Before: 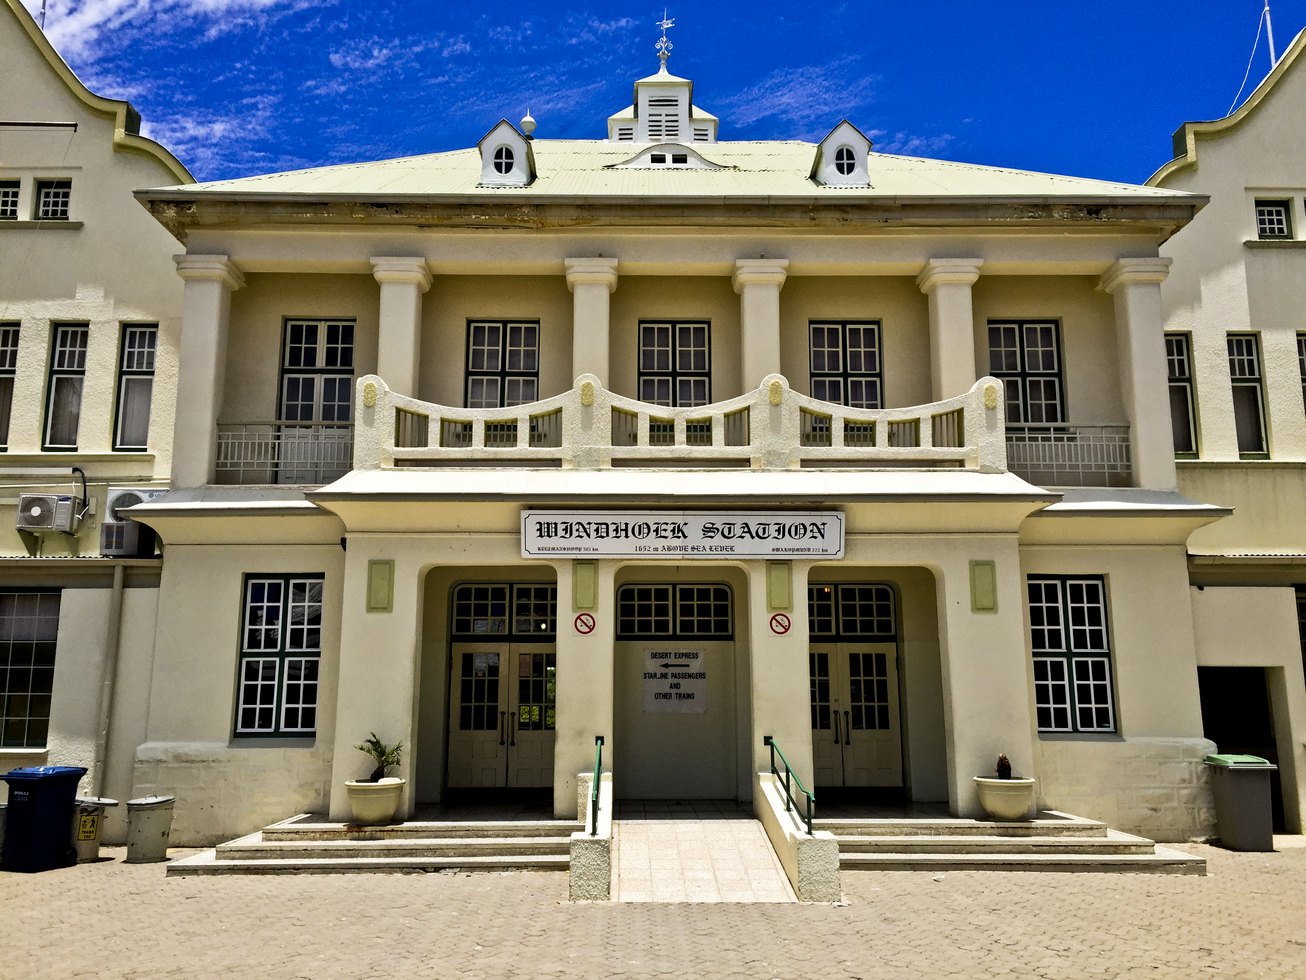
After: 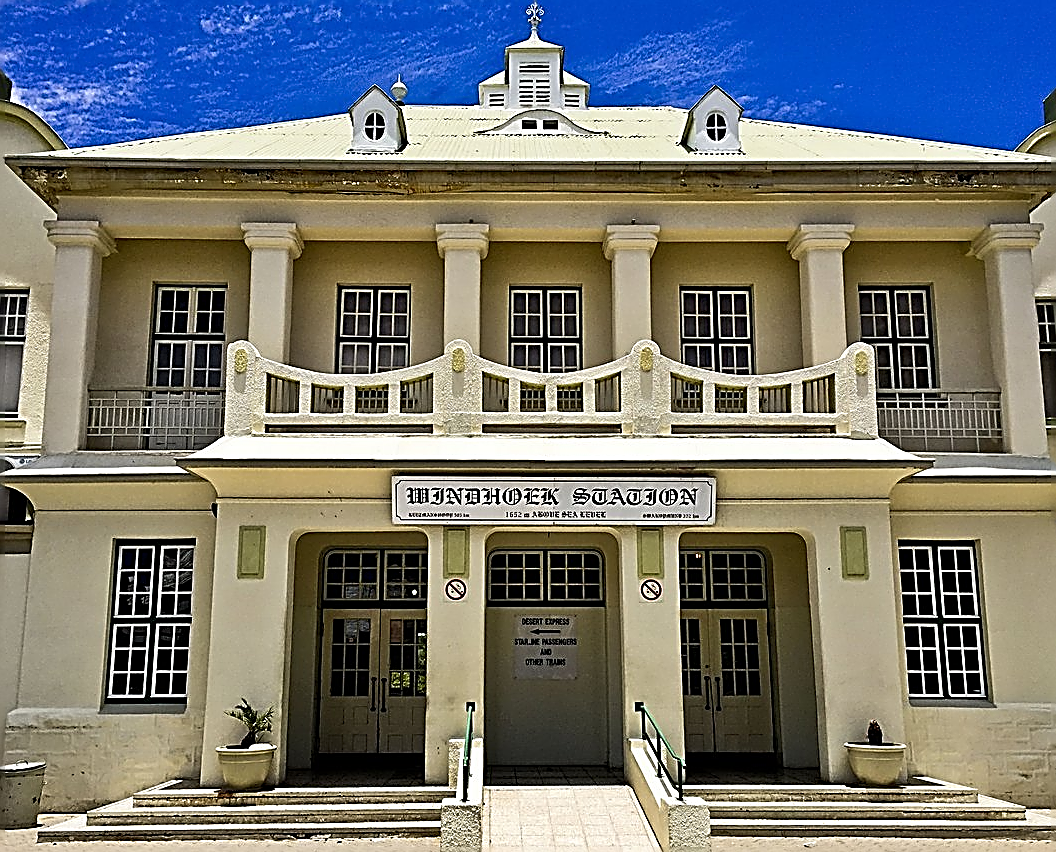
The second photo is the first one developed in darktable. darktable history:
sharpen: amount 2
crop: left 9.929%, top 3.475%, right 9.188%, bottom 9.529%
